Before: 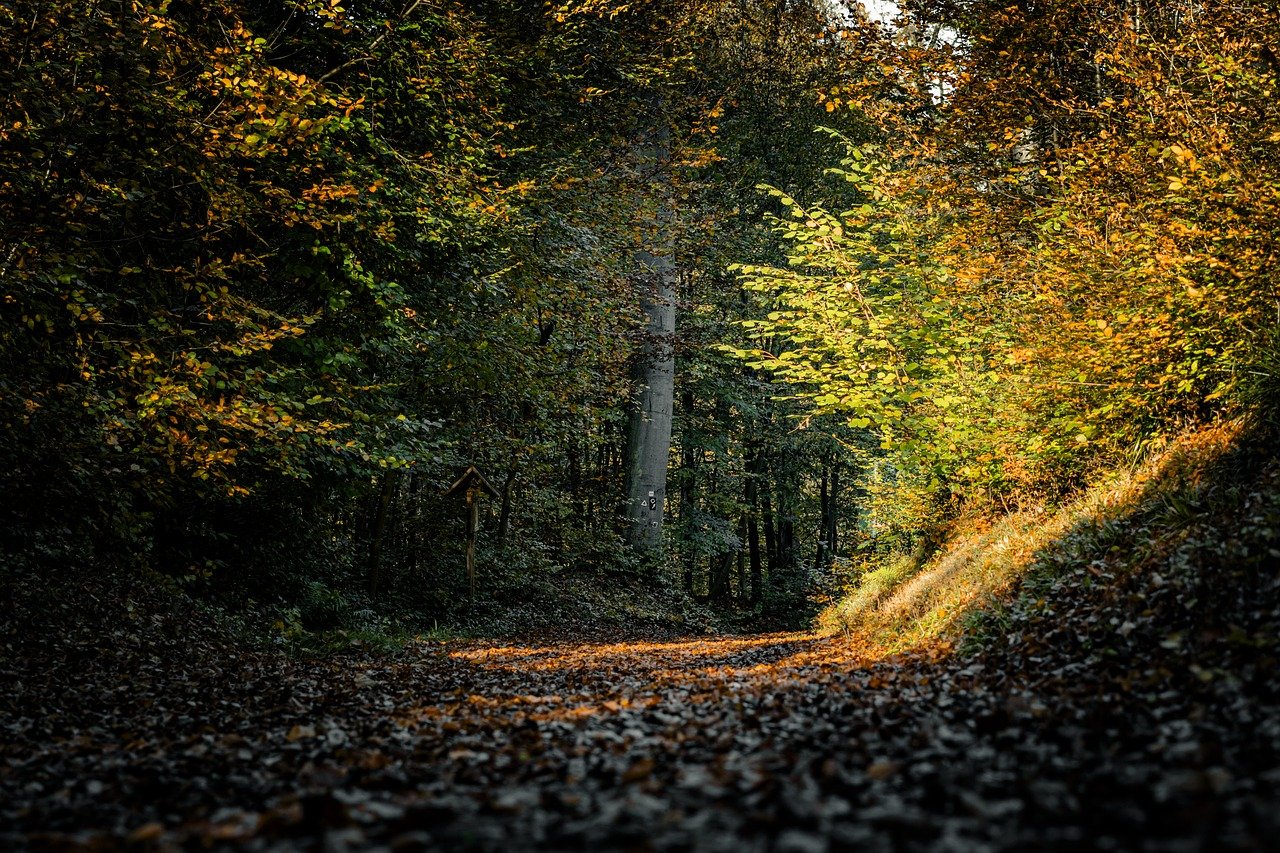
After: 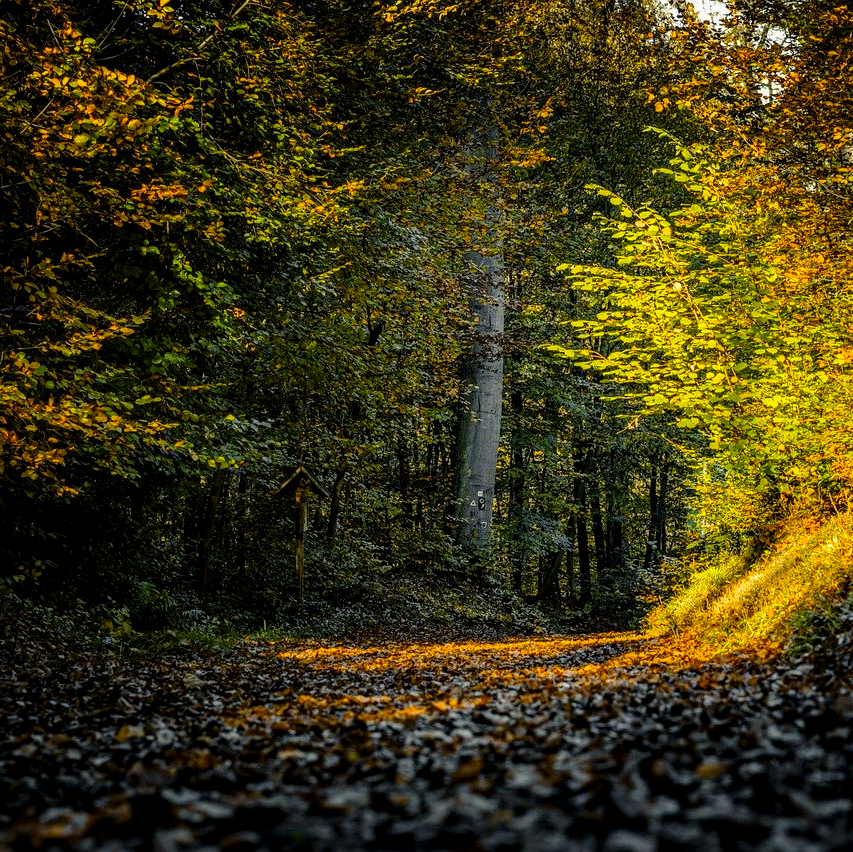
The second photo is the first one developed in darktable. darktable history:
crop and rotate: left 13.409%, right 19.924%
tone equalizer: on, module defaults
local contrast: detail 130%
color contrast: green-magenta contrast 1.12, blue-yellow contrast 1.95, unbound 0
